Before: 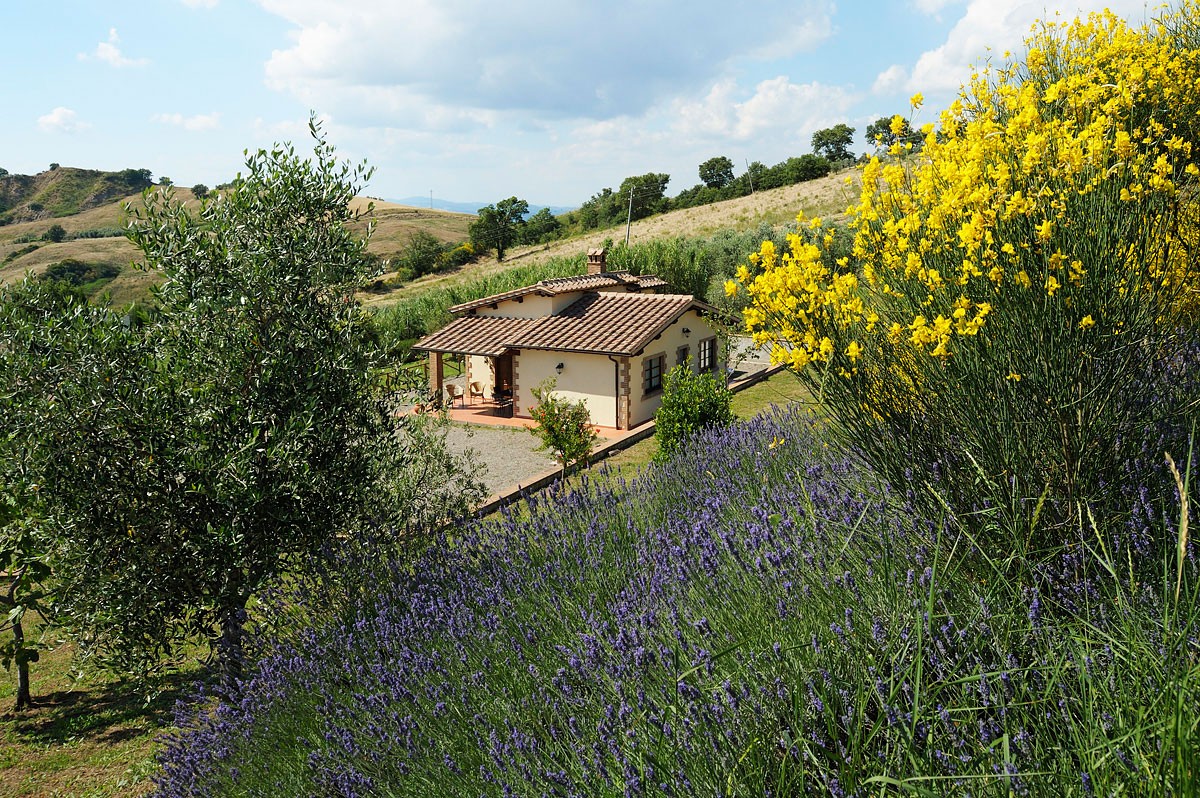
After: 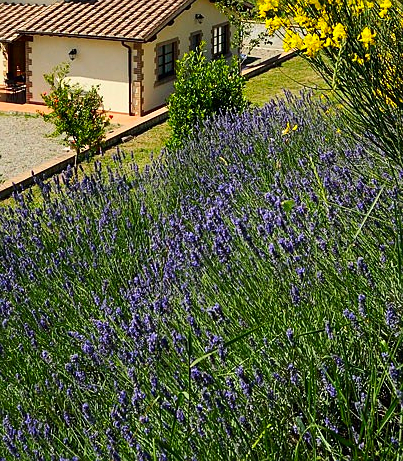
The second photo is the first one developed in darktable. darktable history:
crop: left 40.63%, top 39.434%, right 25.715%, bottom 2.744%
sharpen: radius 1.269, amount 0.306, threshold 0.052
contrast brightness saturation: contrast 0.172, saturation 0.309
